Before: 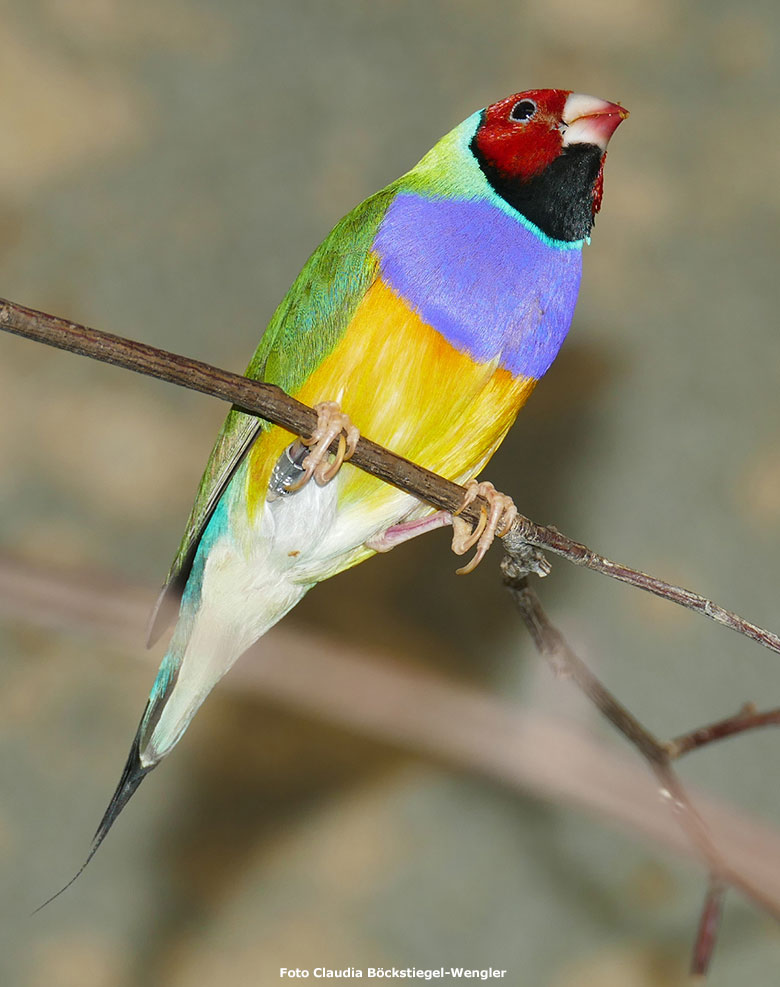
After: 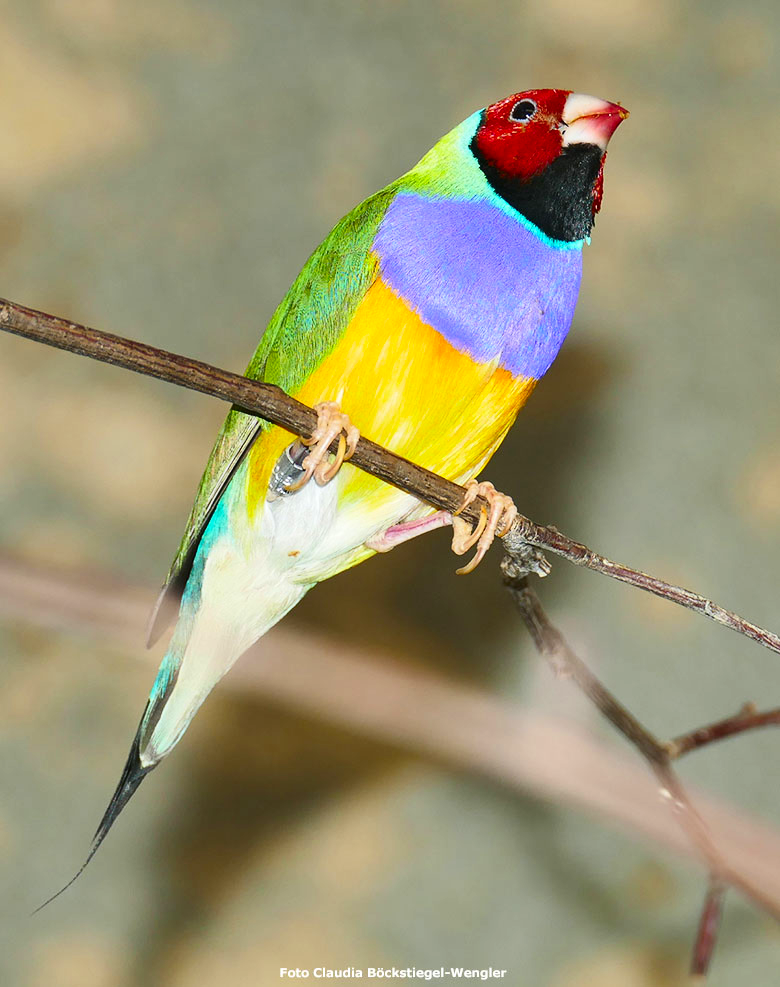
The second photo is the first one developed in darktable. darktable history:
contrast brightness saturation: contrast 0.225, brightness 0.108, saturation 0.294
